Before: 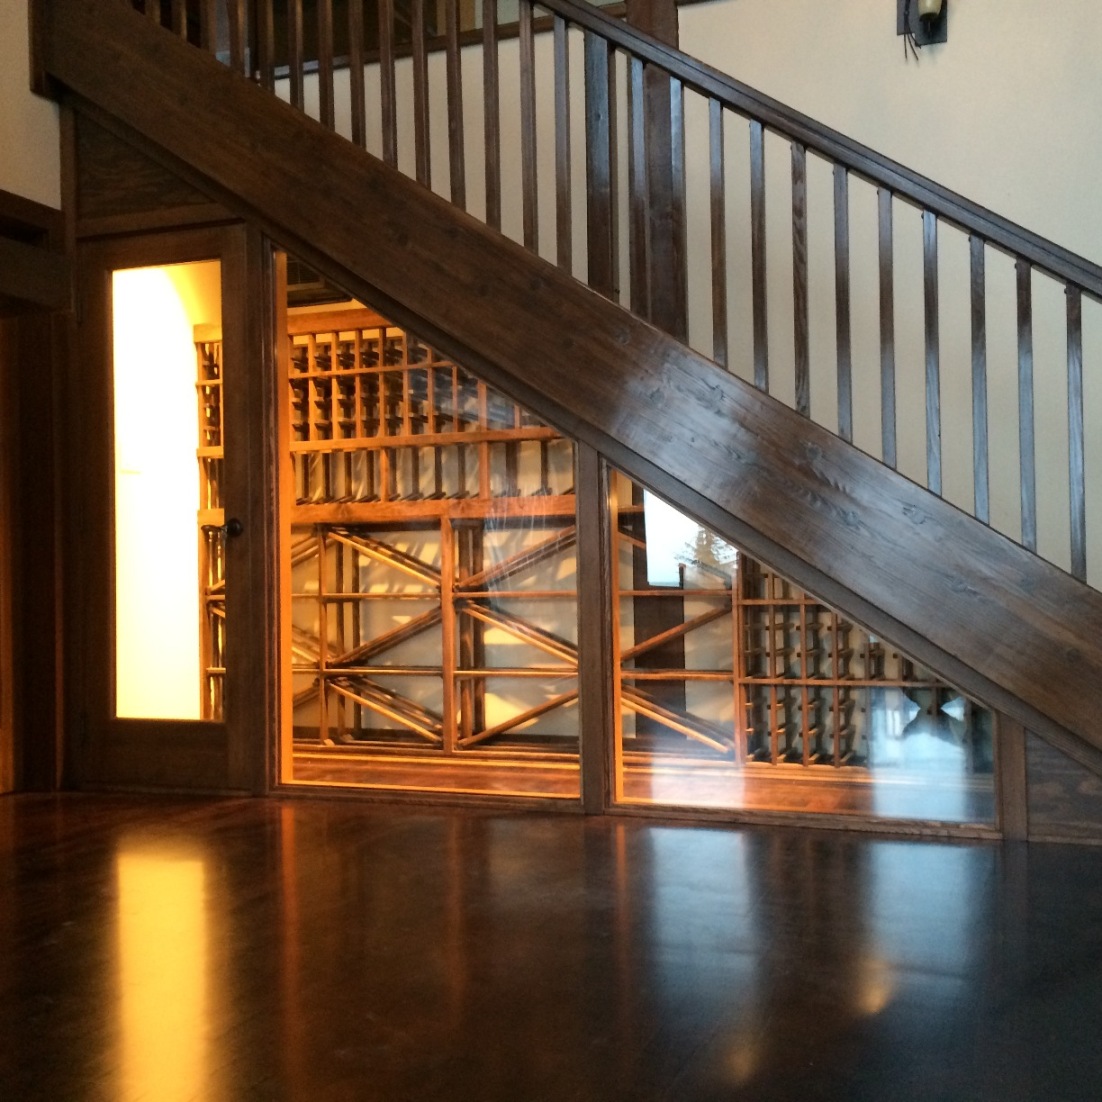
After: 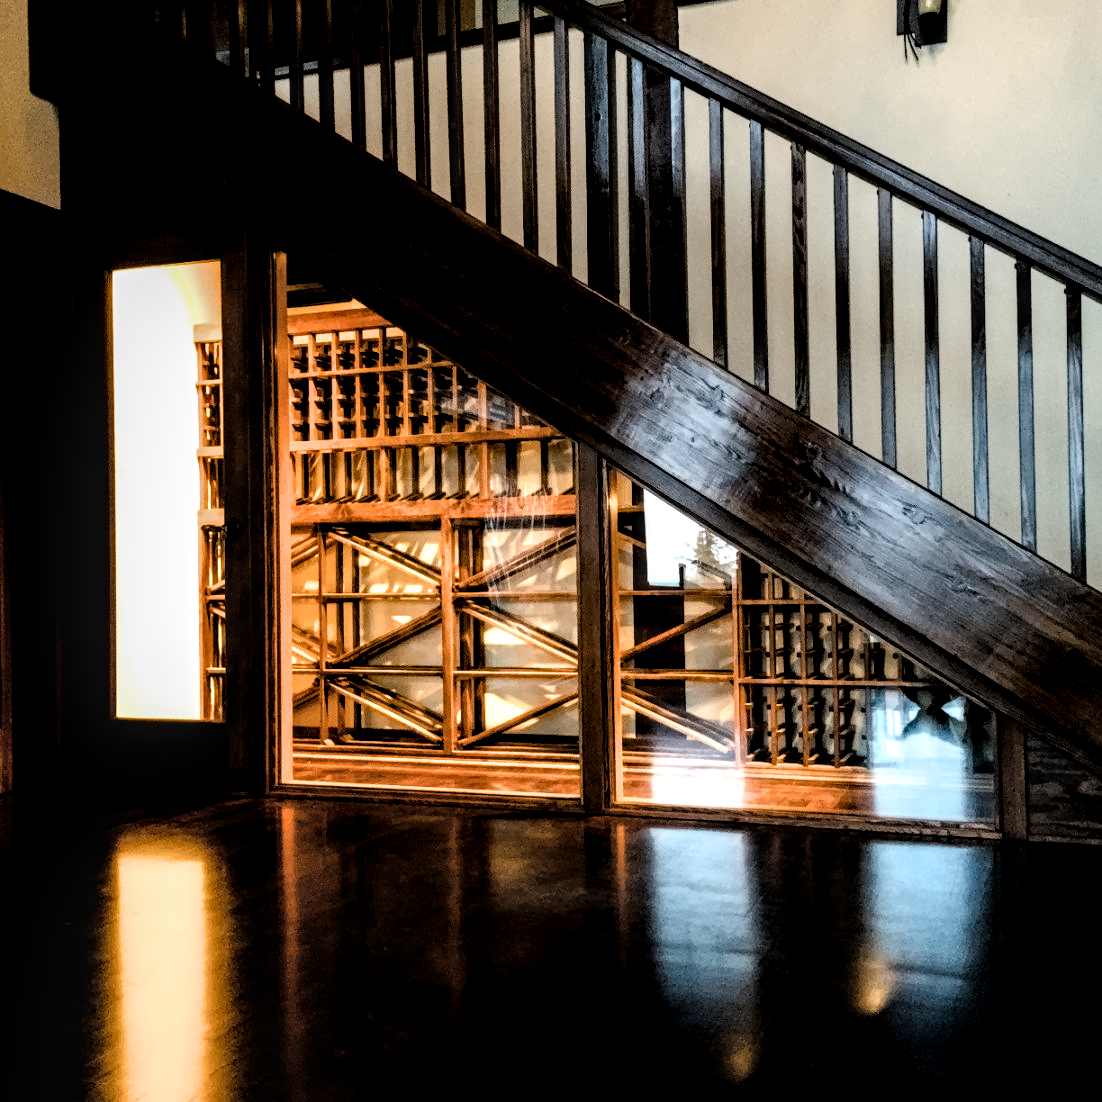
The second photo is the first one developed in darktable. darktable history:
chromatic aberrations: on, module defaults
color balance rgb "basic colorfulness: vibrant colors": perceptual saturation grading › global saturation 20%, perceptual saturation grading › highlights -25%, perceptual saturation grading › shadows 50%
denoise (profiled): preserve shadows 1.27, scattering 0.025, a [-1, 0, 0], compensate highlight preservation false
diffuse or sharpen: iterations 3, radius span 3, edge sensitivity 2.94, 1st order anisotropy 100%, 2nd order anisotropy 100%, 3rd order anisotropy 100%, 4th order anisotropy 100%, 1st order speed 0.65%, 2nd order speed -3.92%, 3rd order speed -25%, 4th order speed -5.39%
haze removal: compatibility mode true, adaptive false
highlight reconstruction: method segmentation based, iterations 1, diameter of reconstruction 64 px
hot pixels: on, module defaults
lens correction: correction method embedded metadata, scale 1, crop 1, focal 55, aperture 6.3, distance 10.01, camera "ILCE-7C", lens "FE 55mm F1.8 ZA"
filmic rgb: black relative exposure -3.75 EV, white relative exposure 2.4 EV, dynamic range scaling -50%, hardness 3.42, latitude 30%, contrast 1.8
local contrast: detail 160%
